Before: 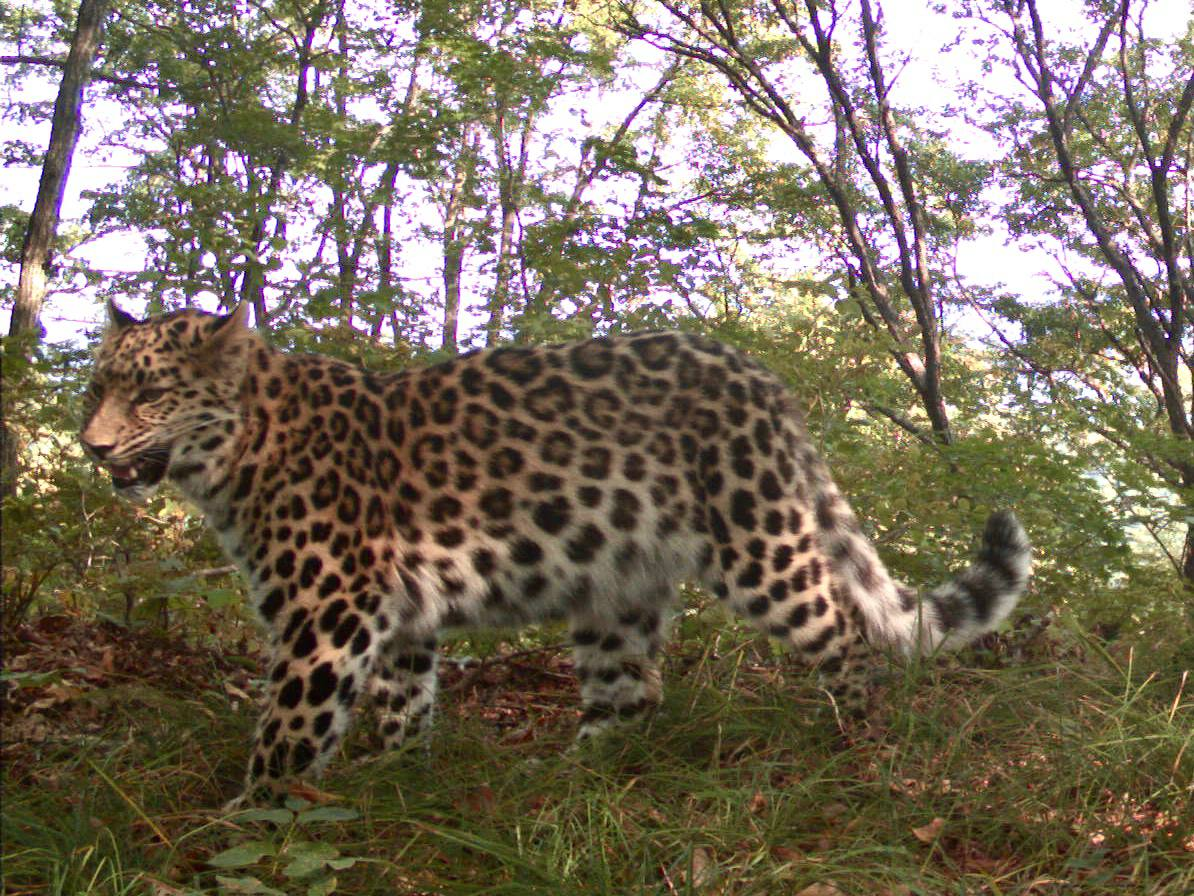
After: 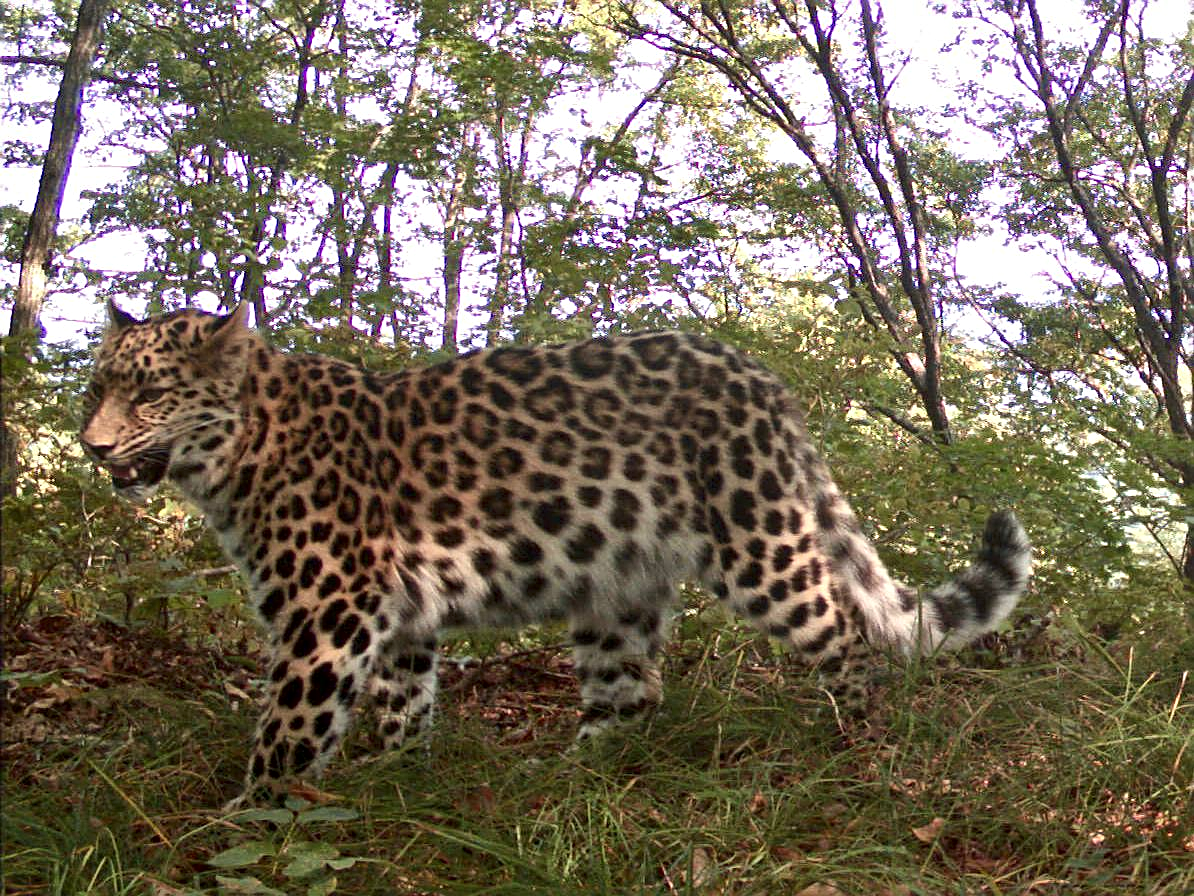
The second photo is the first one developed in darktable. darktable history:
sharpen: on, module defaults
local contrast: mode bilateral grid, contrast 29, coarseness 25, midtone range 0.2
